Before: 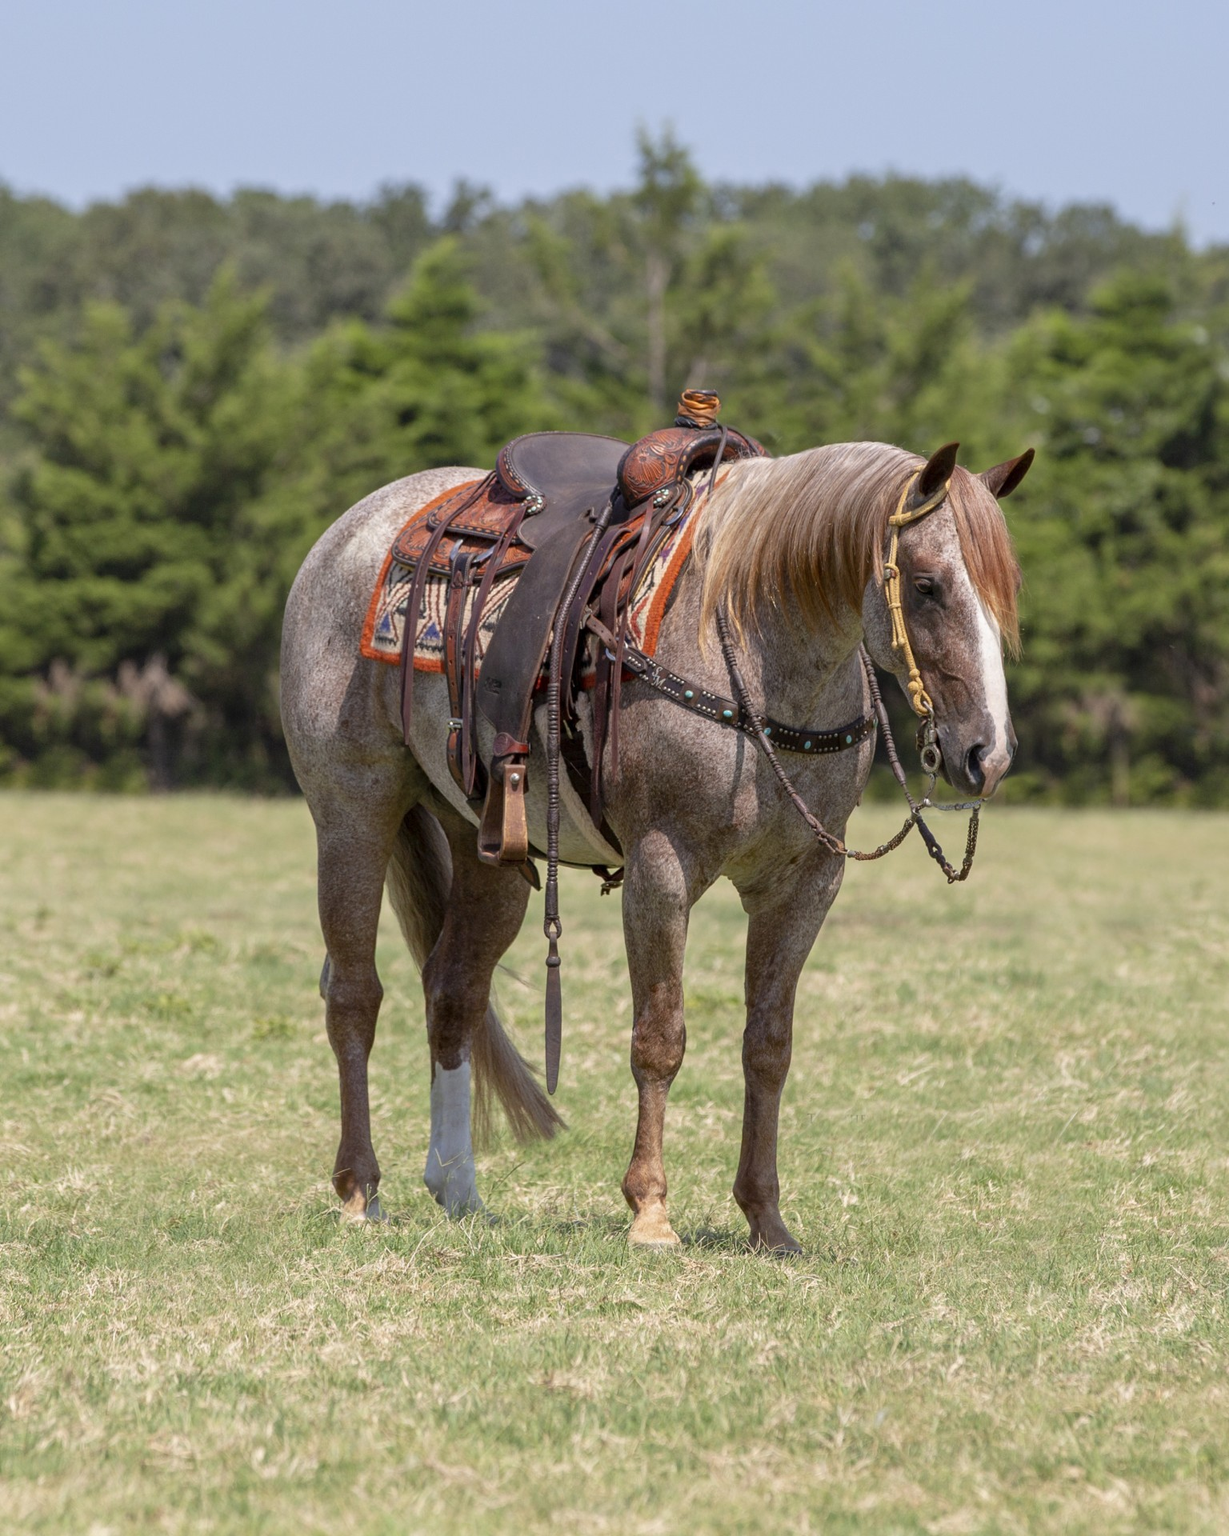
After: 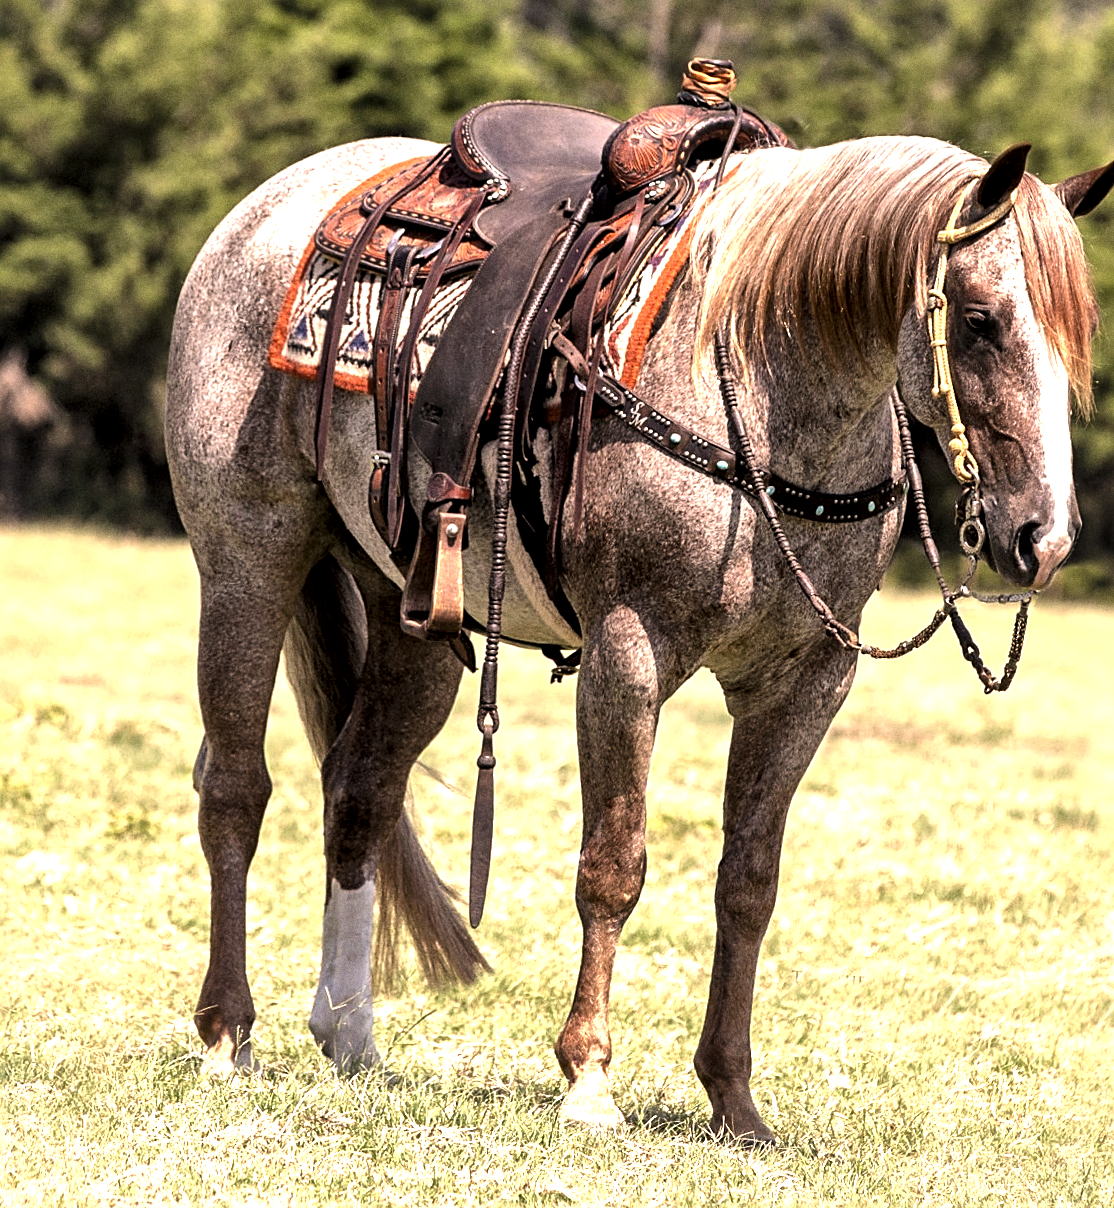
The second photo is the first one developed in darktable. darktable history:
levels: levels [0.101, 0.578, 0.953]
local contrast: mode bilateral grid, contrast 25, coarseness 60, detail 151%, midtone range 0.2
sharpen: on, module defaults
crop and rotate: angle -3.37°, left 9.79%, top 20.73%, right 12.42%, bottom 11.82%
exposure: black level correction 0, exposure 1 EV, compensate exposure bias true, compensate highlight preservation false
grain: coarseness 0.09 ISO
white balance: red 1.127, blue 0.943
